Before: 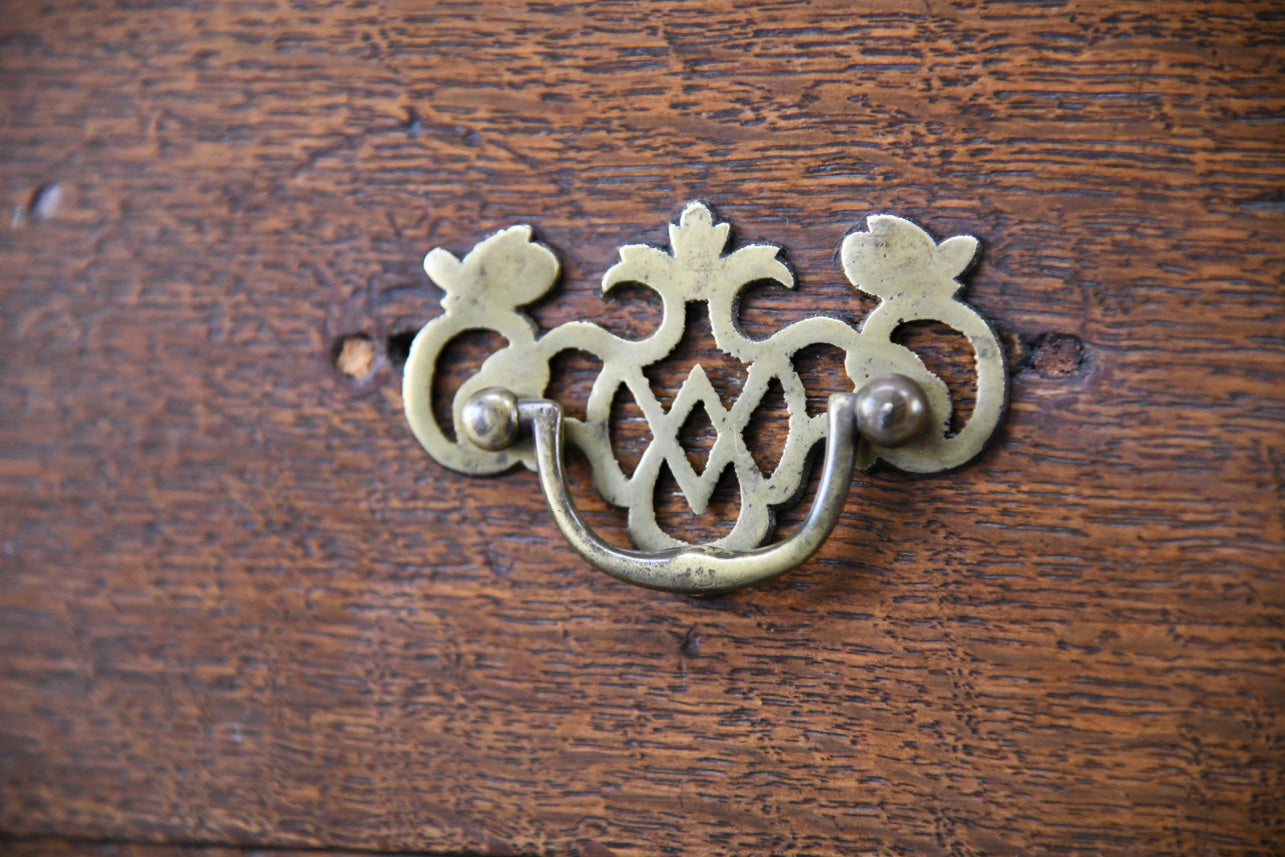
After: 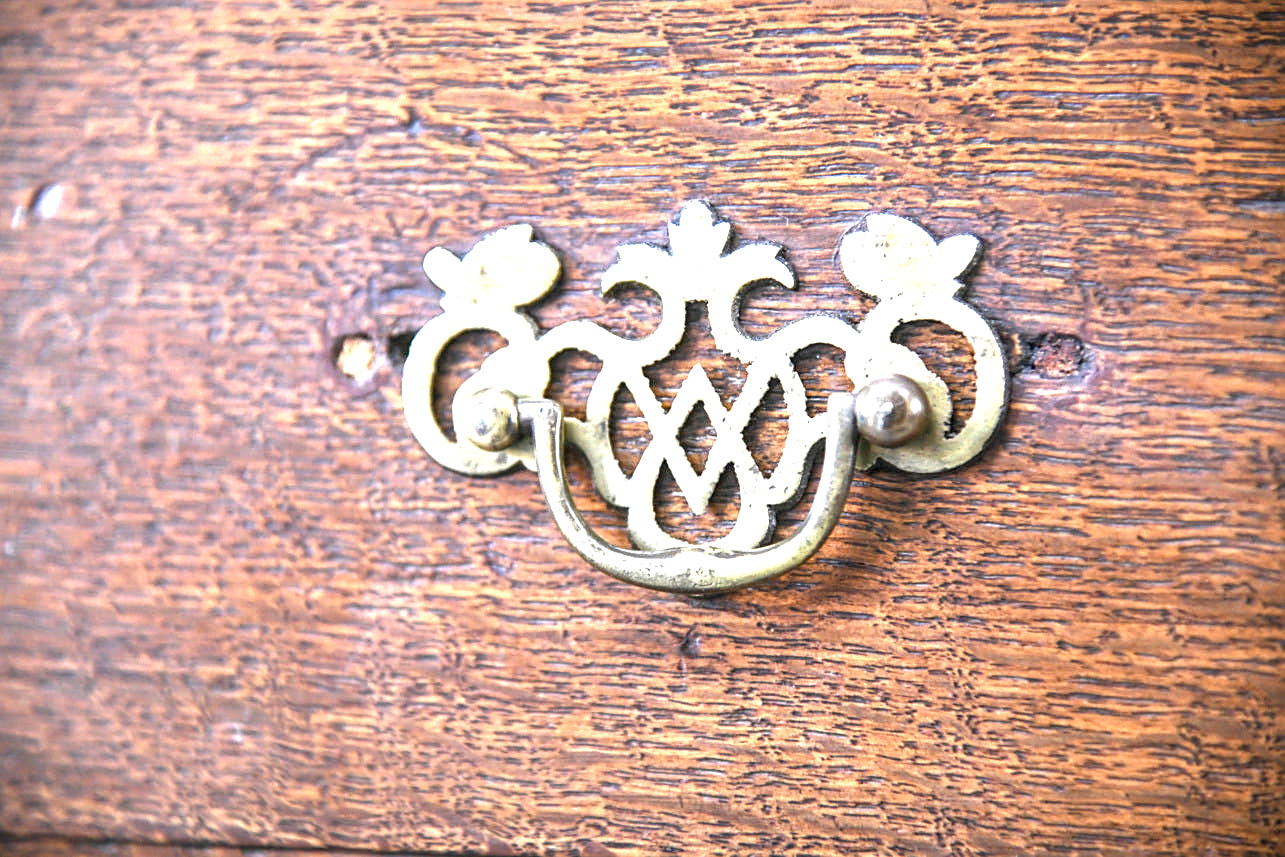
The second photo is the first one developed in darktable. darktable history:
local contrast: on, module defaults
exposure: black level correction 0.001, exposure 1.719 EV, compensate exposure bias true, compensate highlight preservation false
sharpen: on, module defaults
tone equalizer: on, module defaults
